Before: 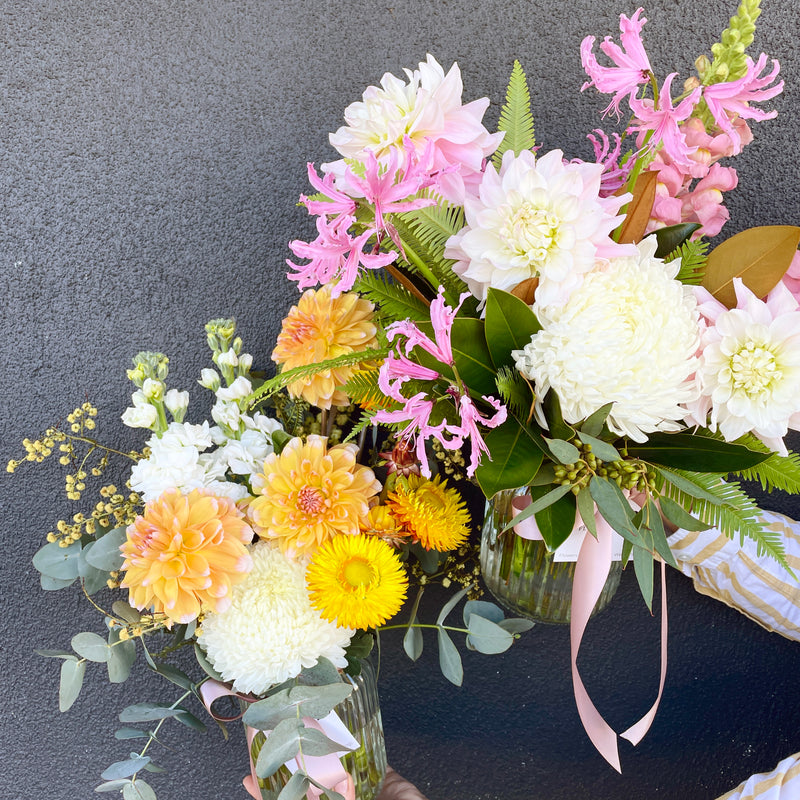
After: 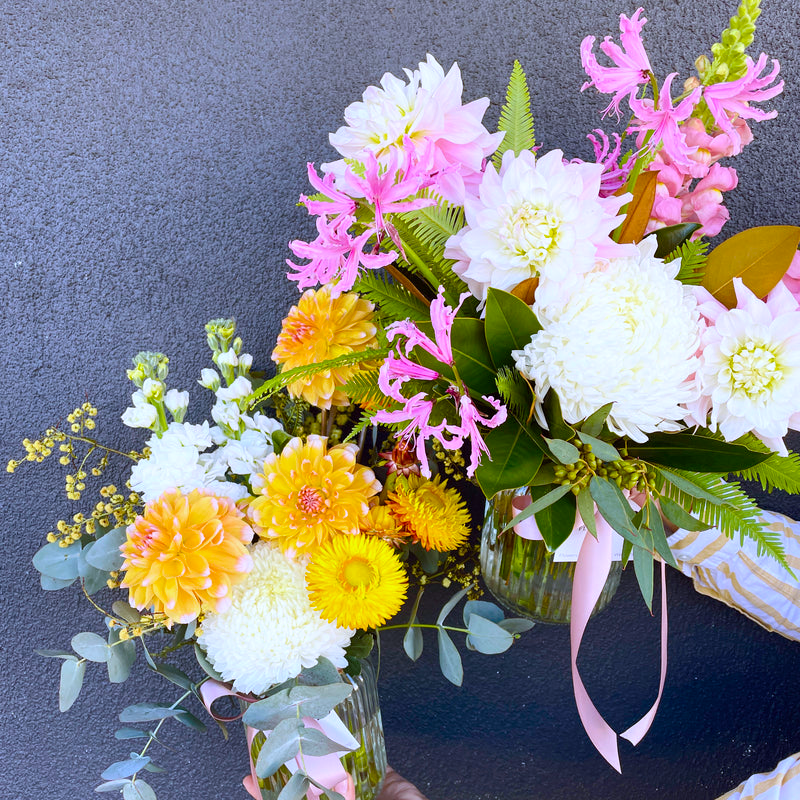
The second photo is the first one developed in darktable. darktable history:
tone equalizer: on, module defaults
color balance rgb: perceptual saturation grading › global saturation 30%, global vibrance 20%
white balance: red 0.967, blue 1.119, emerald 0.756
